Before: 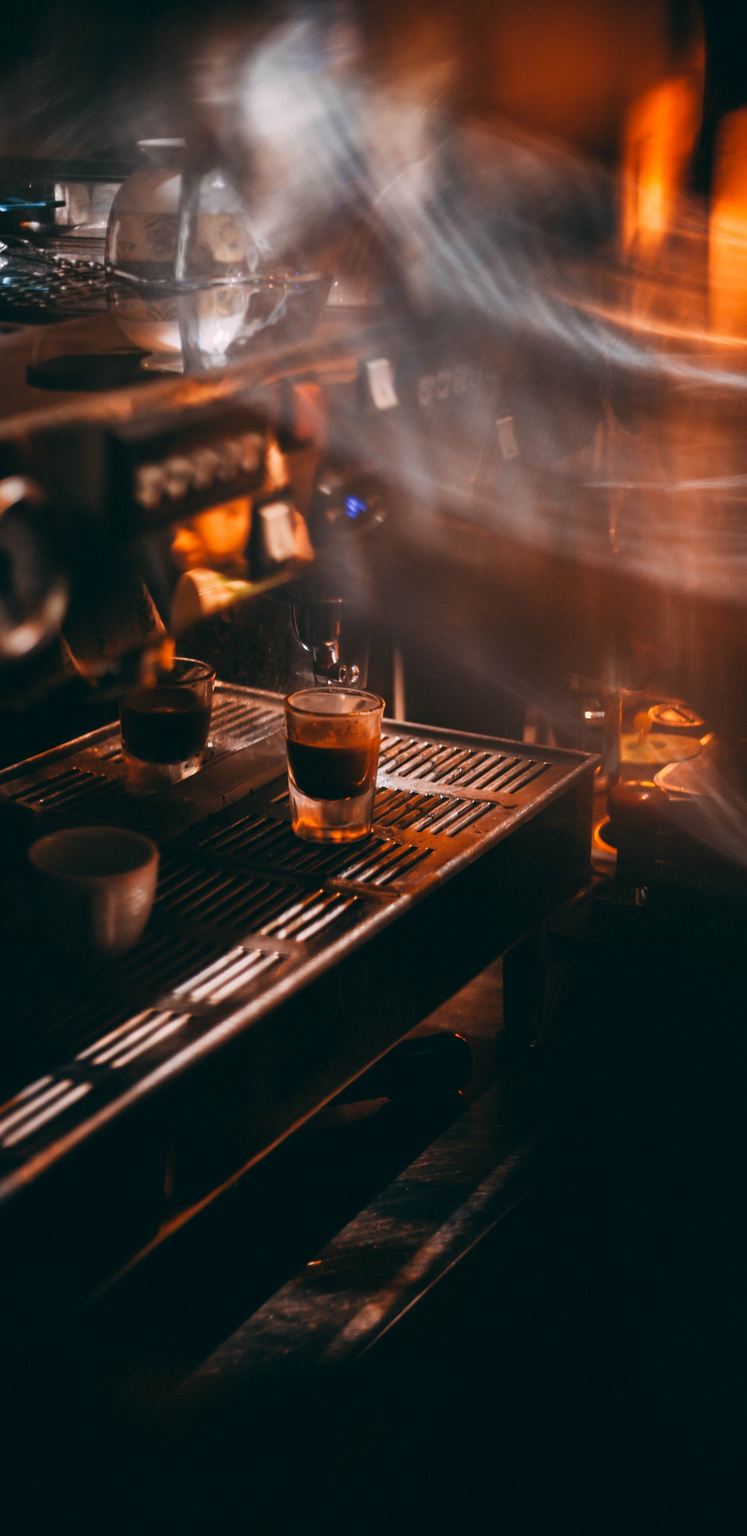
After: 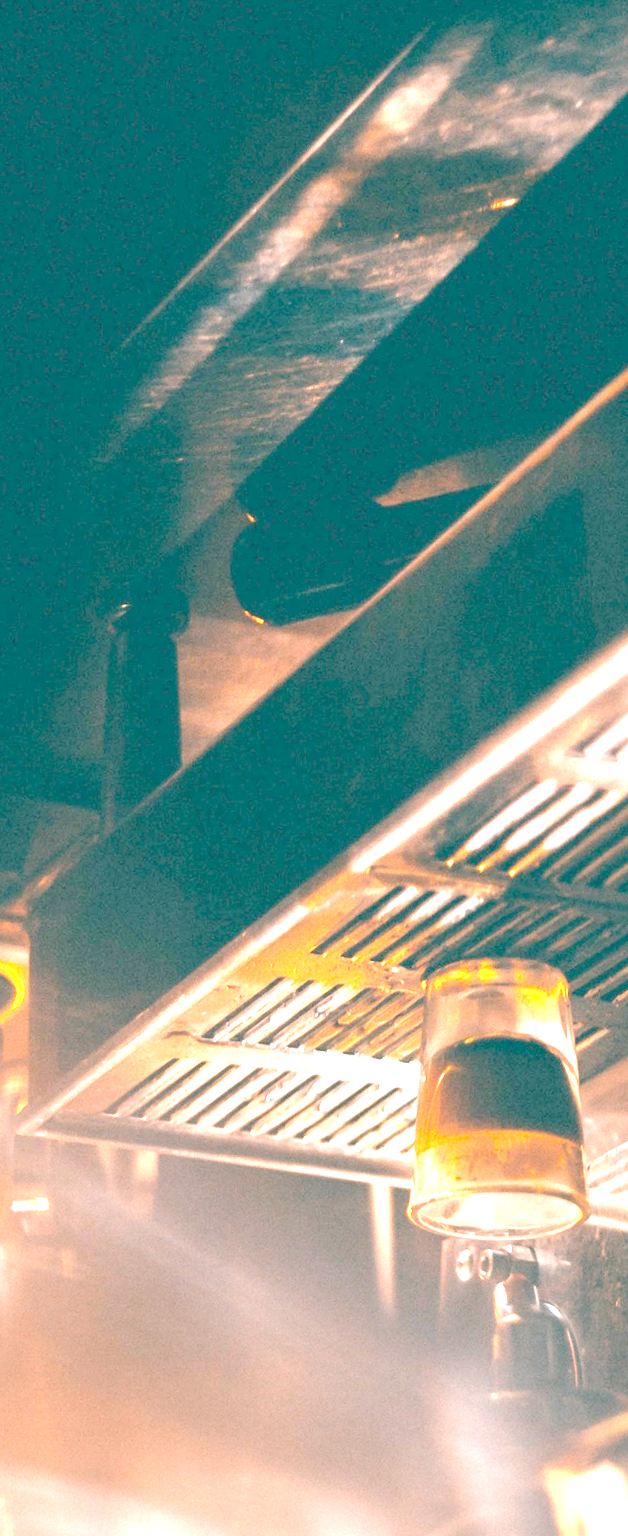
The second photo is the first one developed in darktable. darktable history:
orientation "rotate by 180 degrees": orientation rotate 180°
rotate and perspective: rotation -1.75°, automatic cropping off
exposure: exposure 1.061 EV
tone equalizer "contrast tone curve: soft": -8 EV -0.417 EV, -7 EV -0.389 EV, -6 EV -0.333 EV, -5 EV -0.222 EV, -3 EV 0.222 EV, -2 EV 0.333 EV, -1 EV 0.389 EV, +0 EV 0.417 EV, edges refinement/feathering 500, mask exposure compensation -1.57 EV, preserve details no
crop: left 20.248%, top 10.86%, right 35.675%, bottom 34.321%
